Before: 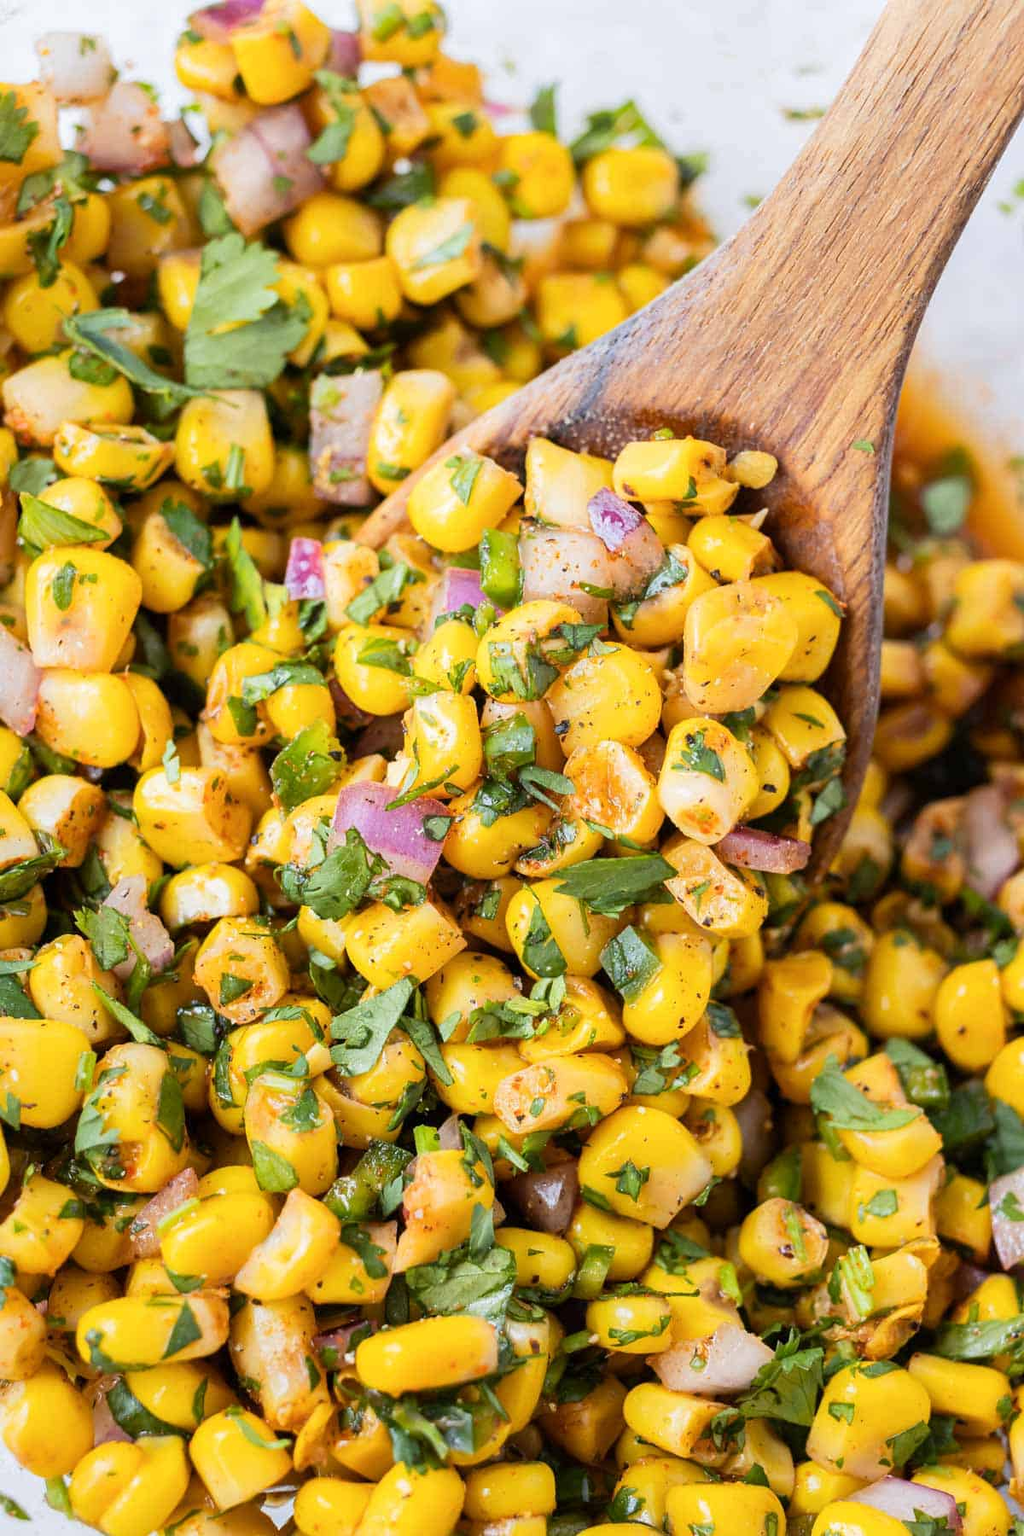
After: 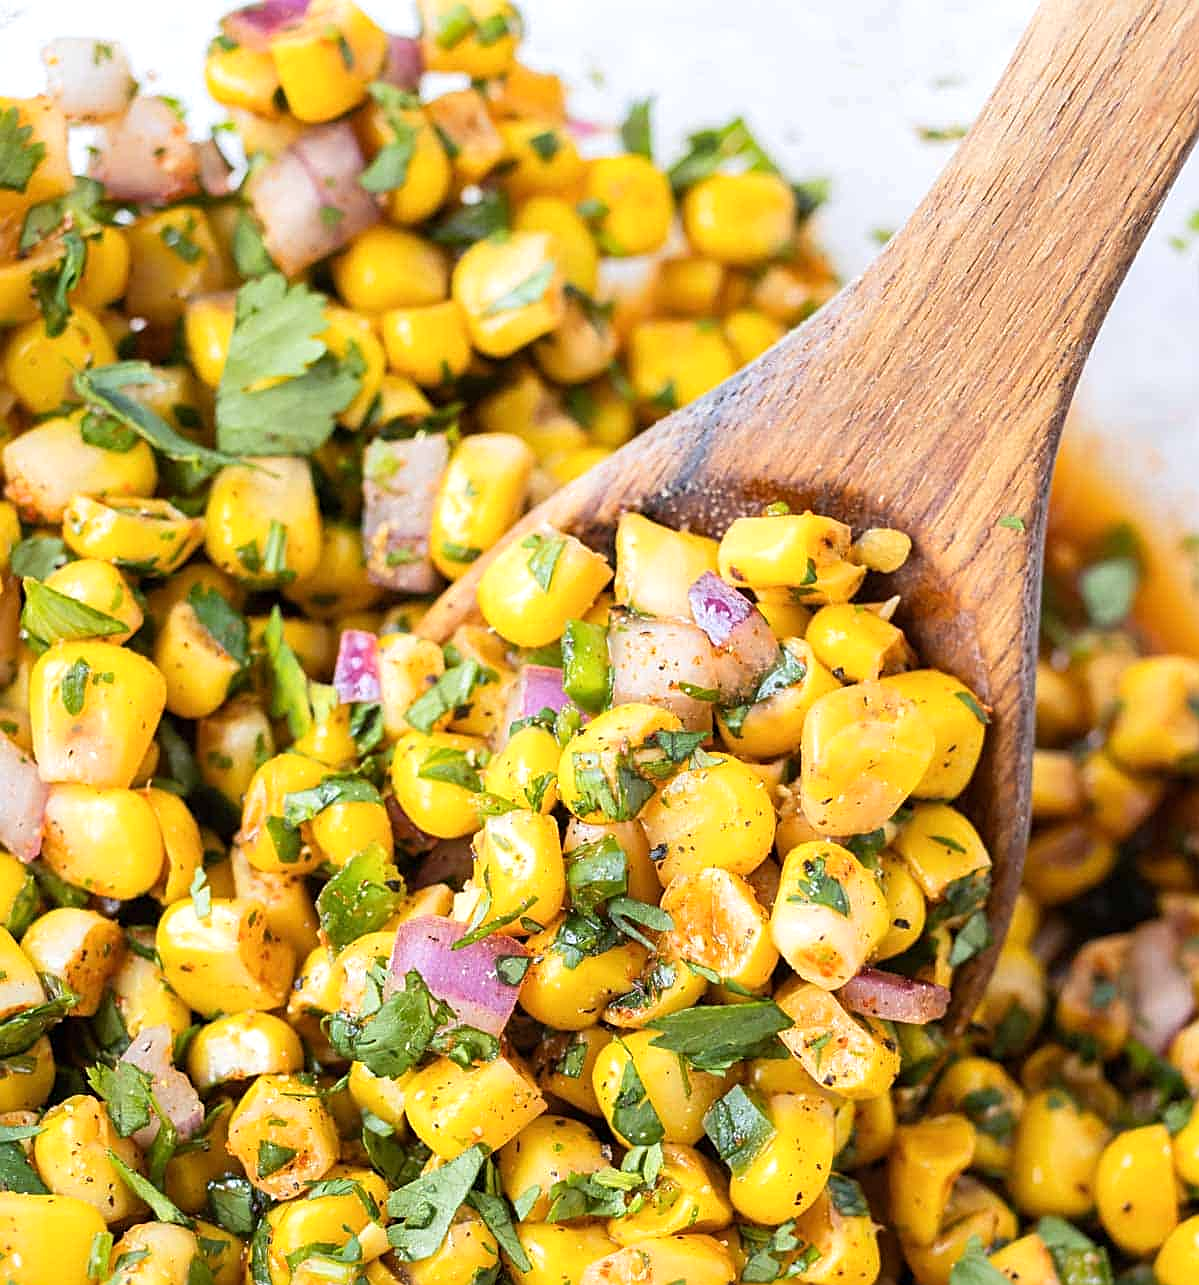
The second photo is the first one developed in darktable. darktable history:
crop: bottom 28.576%
sharpen: on, module defaults
exposure: exposure 0.2 EV, compensate highlight preservation false
